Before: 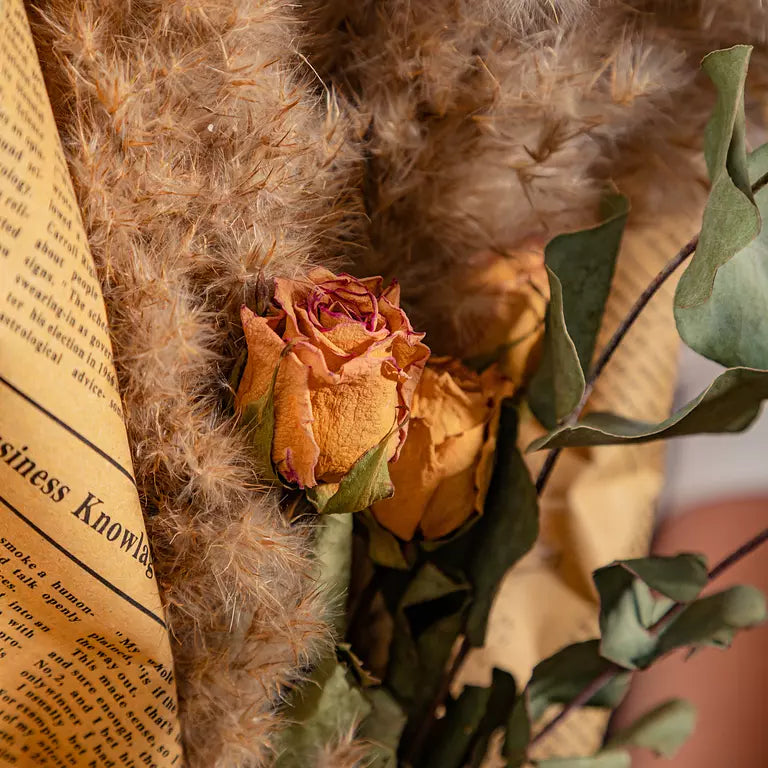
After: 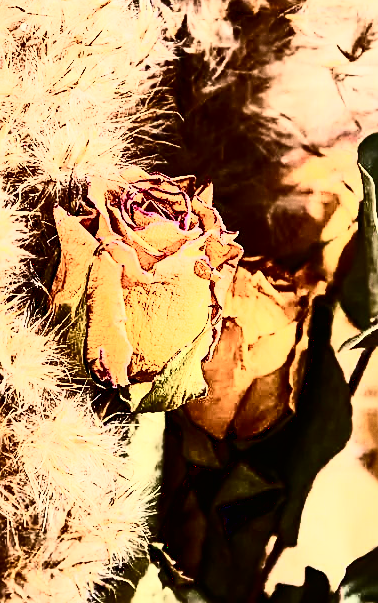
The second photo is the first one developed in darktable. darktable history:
sharpen: on, module defaults
crop and rotate: angle 0.015°, left 24.426%, top 13.142%, right 26.25%, bottom 8.295%
contrast brightness saturation: contrast 0.935, brightness 0.194
base curve: curves: ch0 [(0, 0.003) (0.001, 0.002) (0.006, 0.004) (0.02, 0.022) (0.048, 0.086) (0.094, 0.234) (0.162, 0.431) (0.258, 0.629) (0.385, 0.8) (0.548, 0.918) (0.751, 0.988) (1, 1)]
